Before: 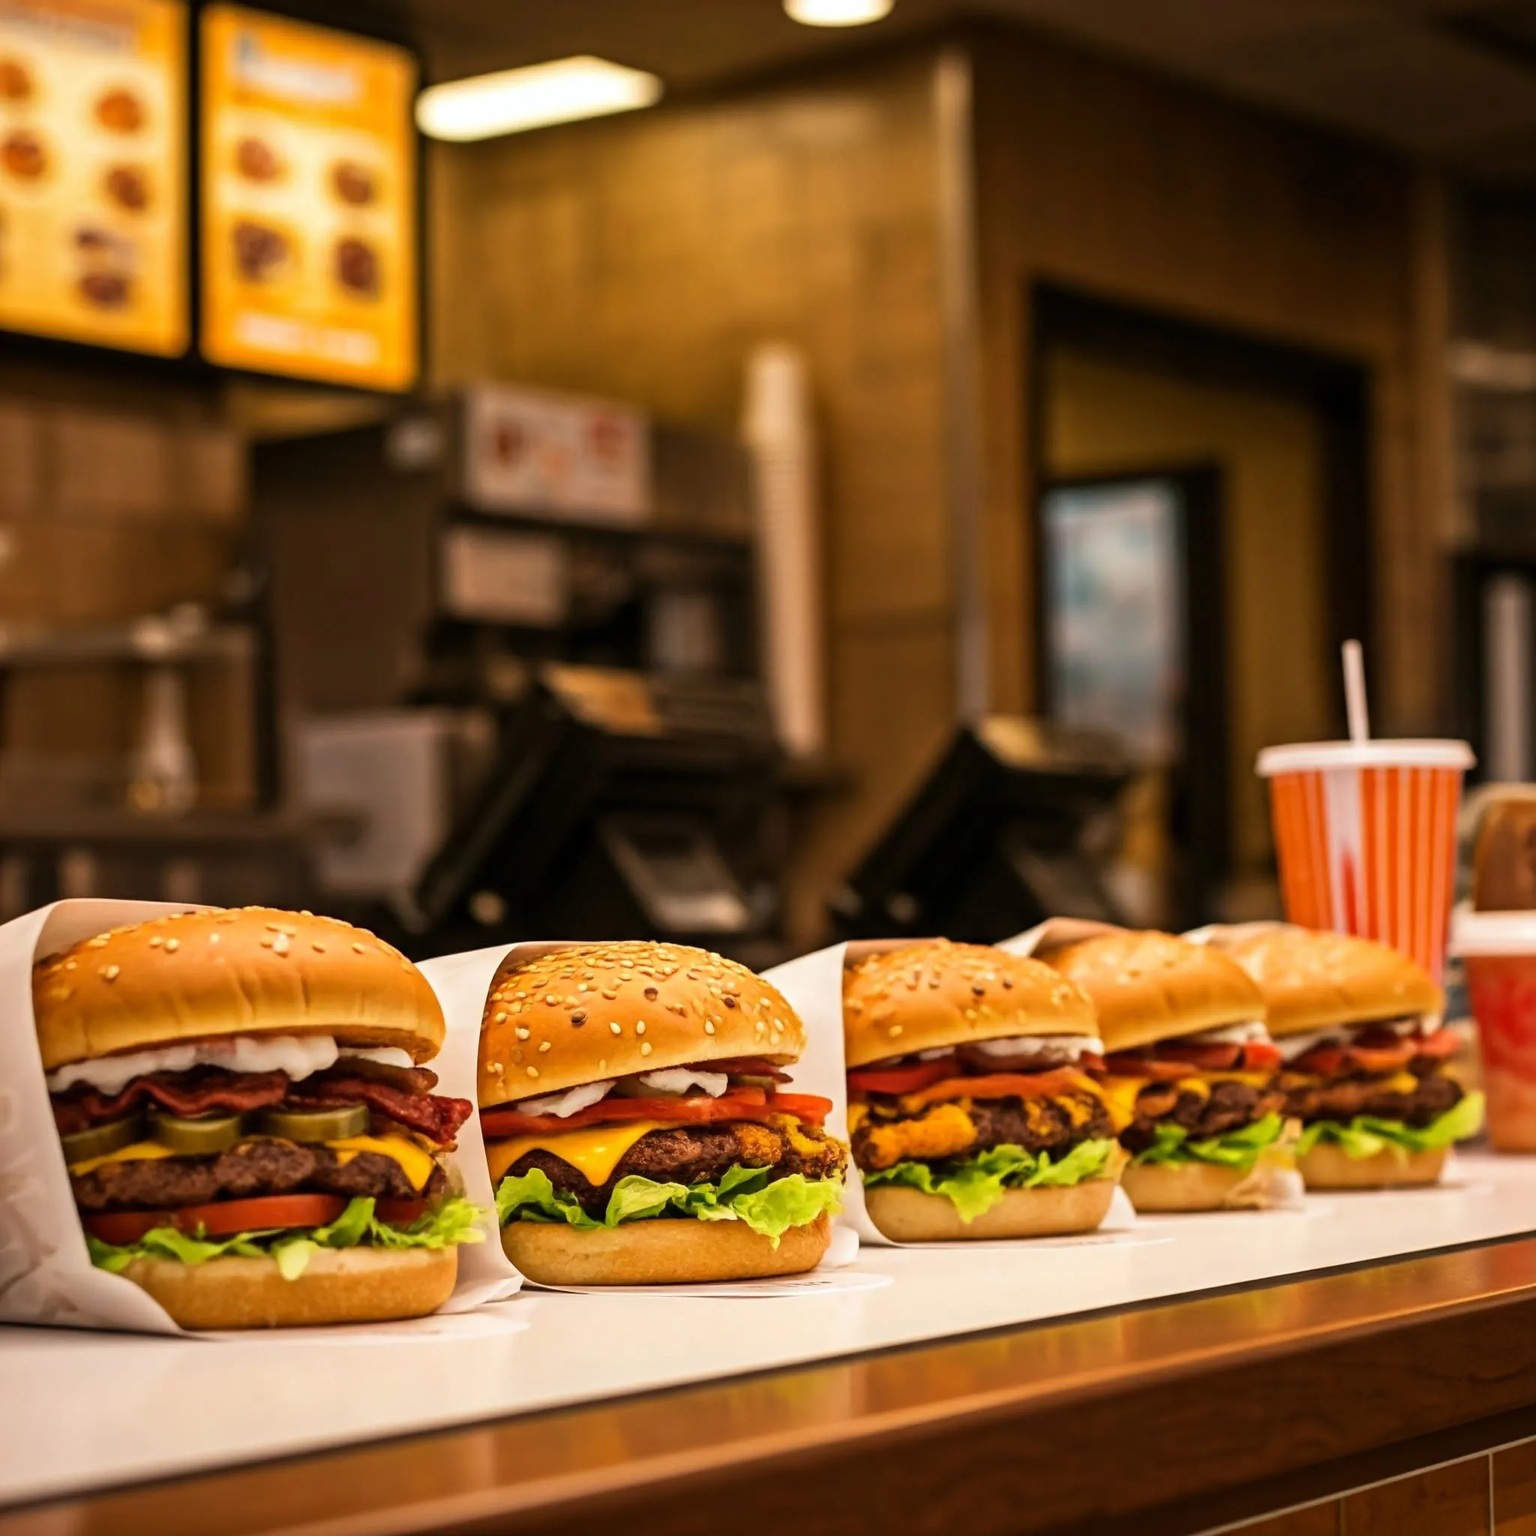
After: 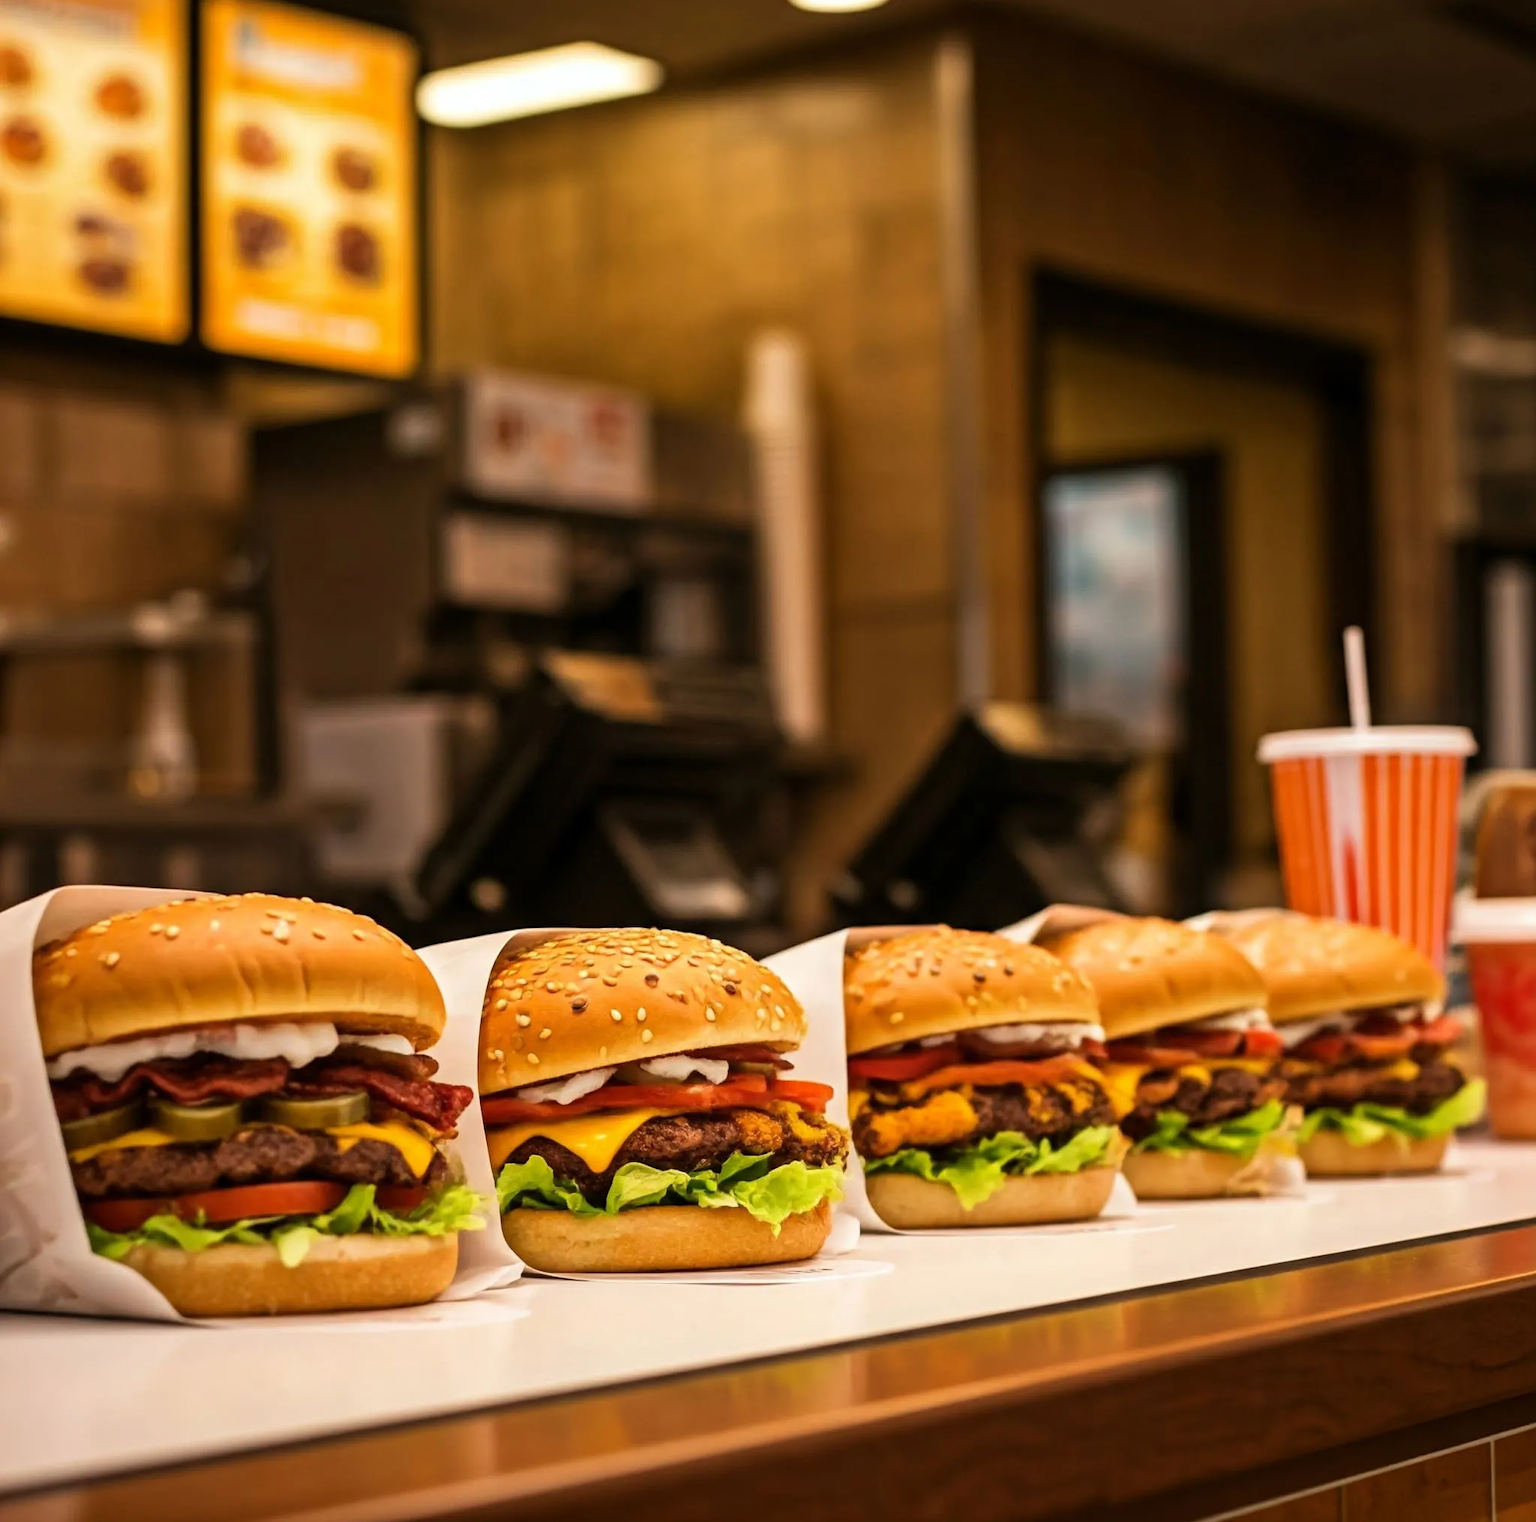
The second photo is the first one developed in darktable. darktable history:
crop: top 0.951%, right 0.096%
